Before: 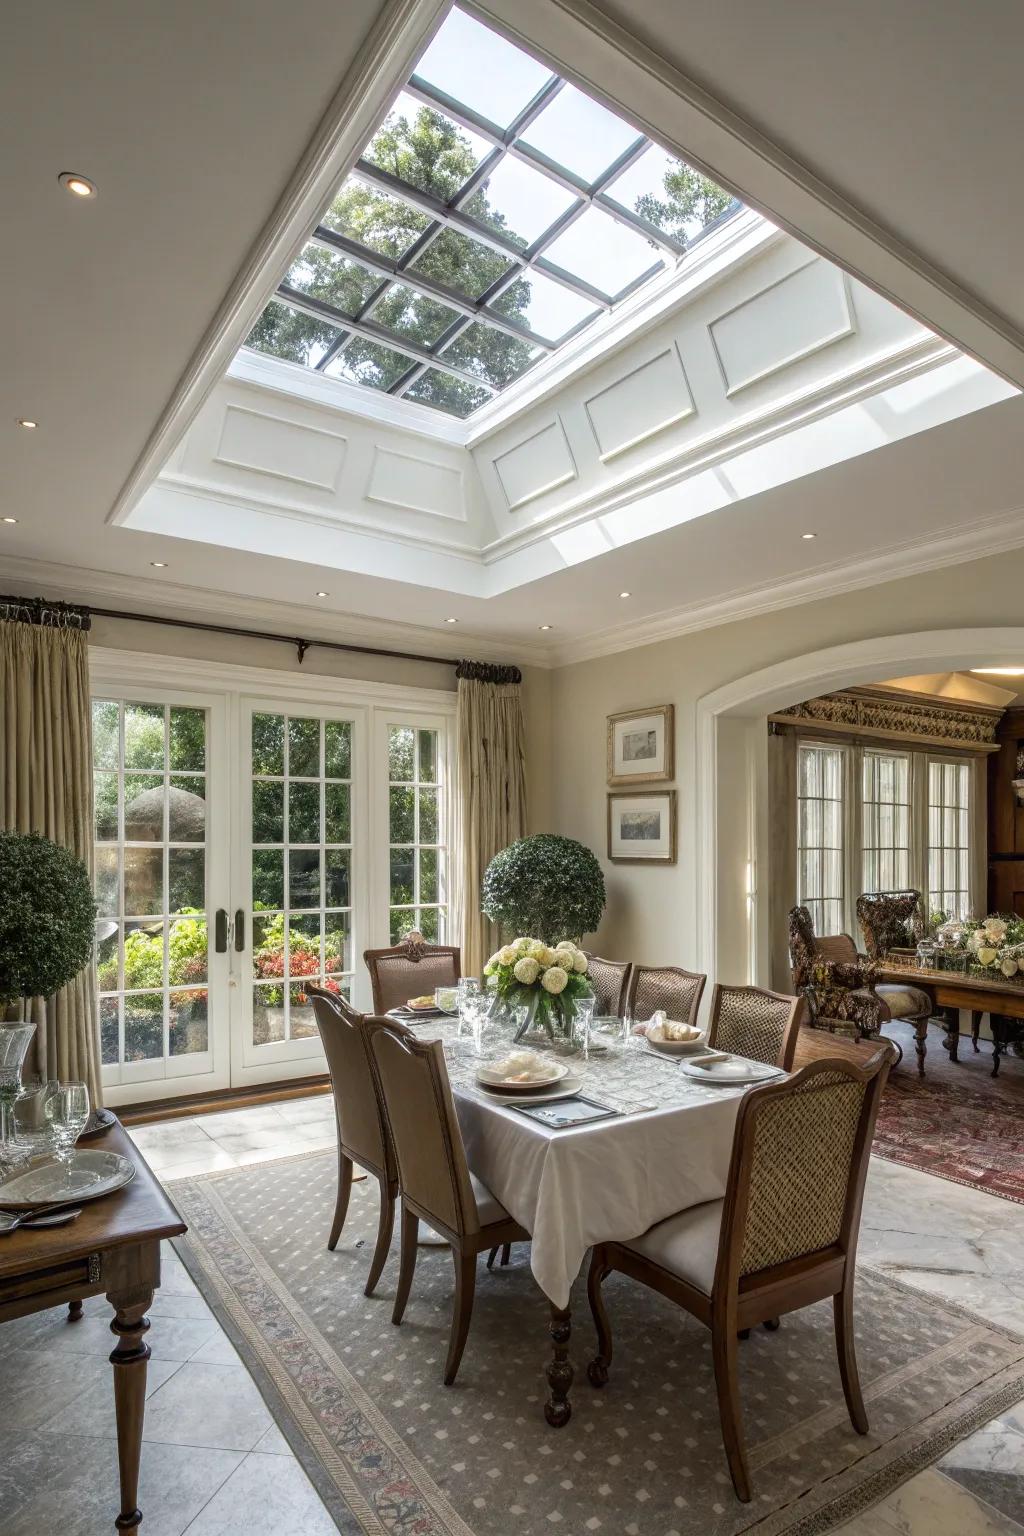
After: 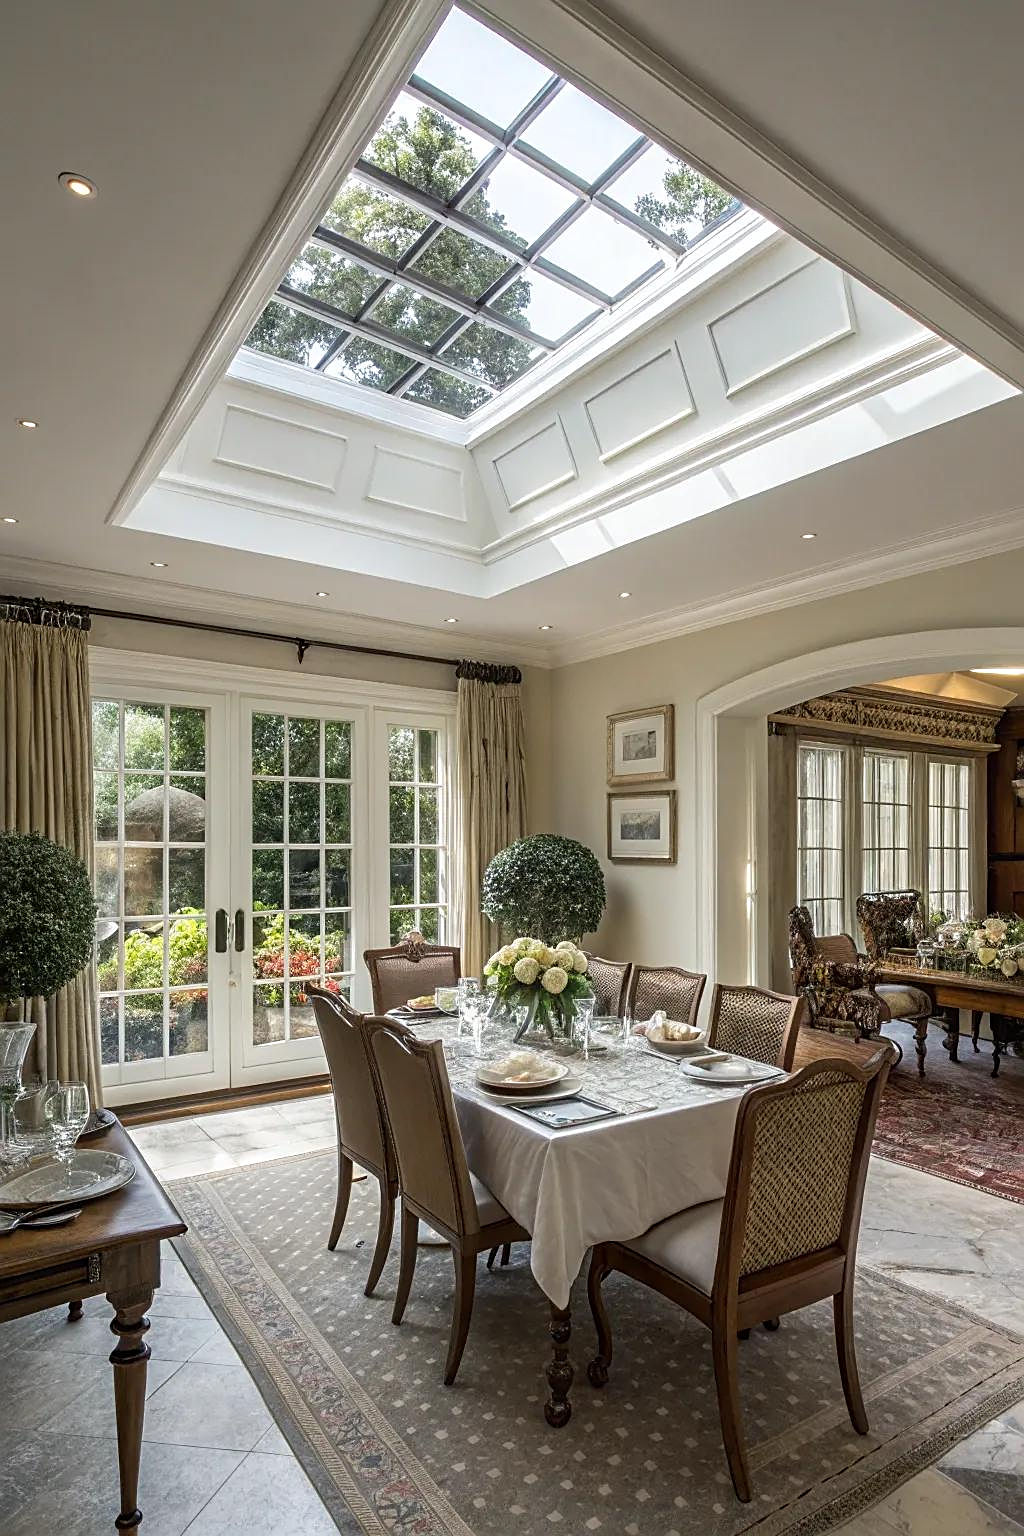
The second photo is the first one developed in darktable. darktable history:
sharpen: amount 0.588
